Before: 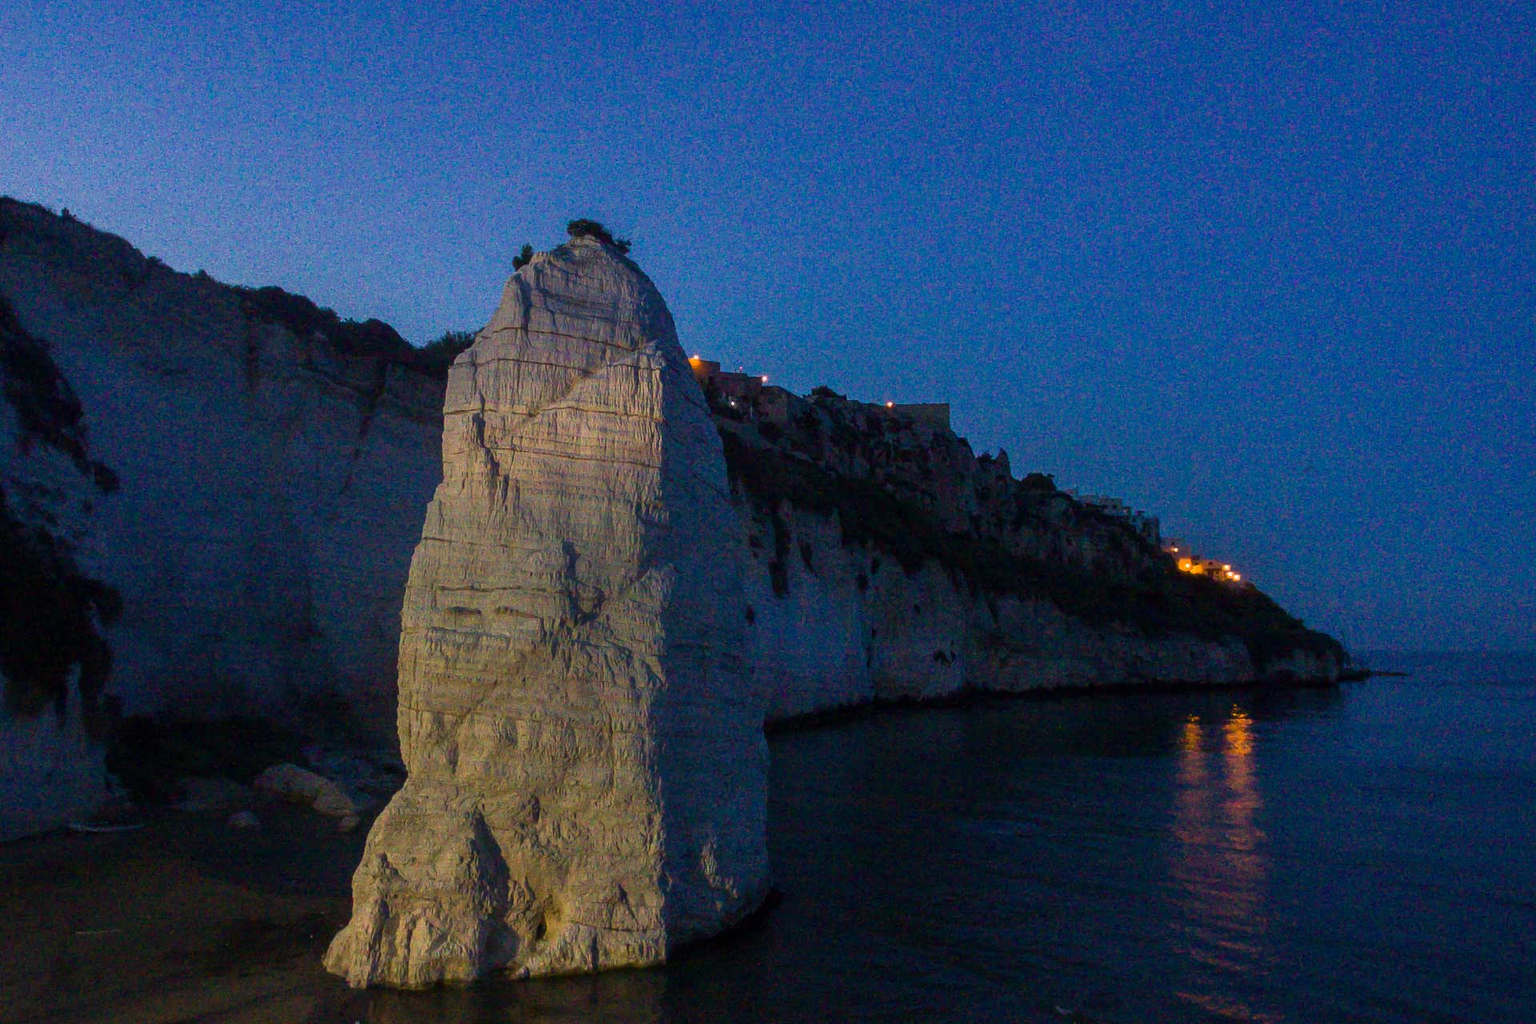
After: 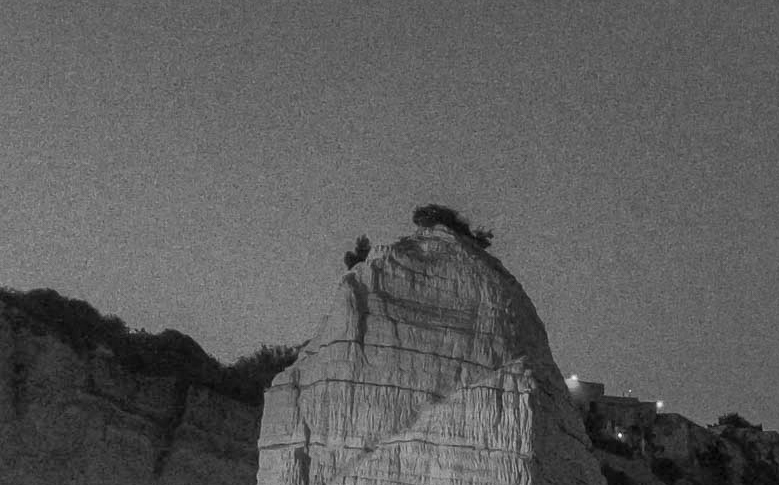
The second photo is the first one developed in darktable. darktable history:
shadows and highlights: on, module defaults
monochrome: on, module defaults
crop: left 15.452%, top 5.459%, right 43.956%, bottom 56.62%
